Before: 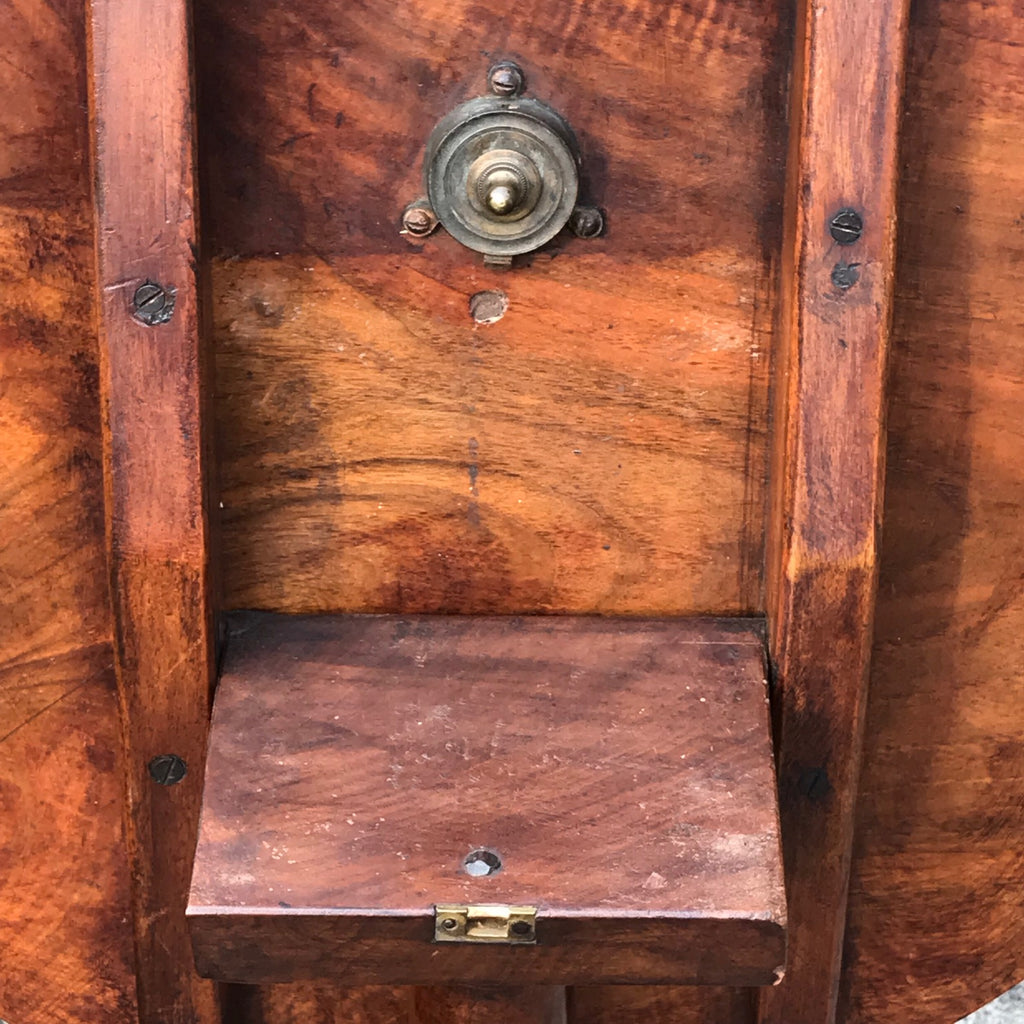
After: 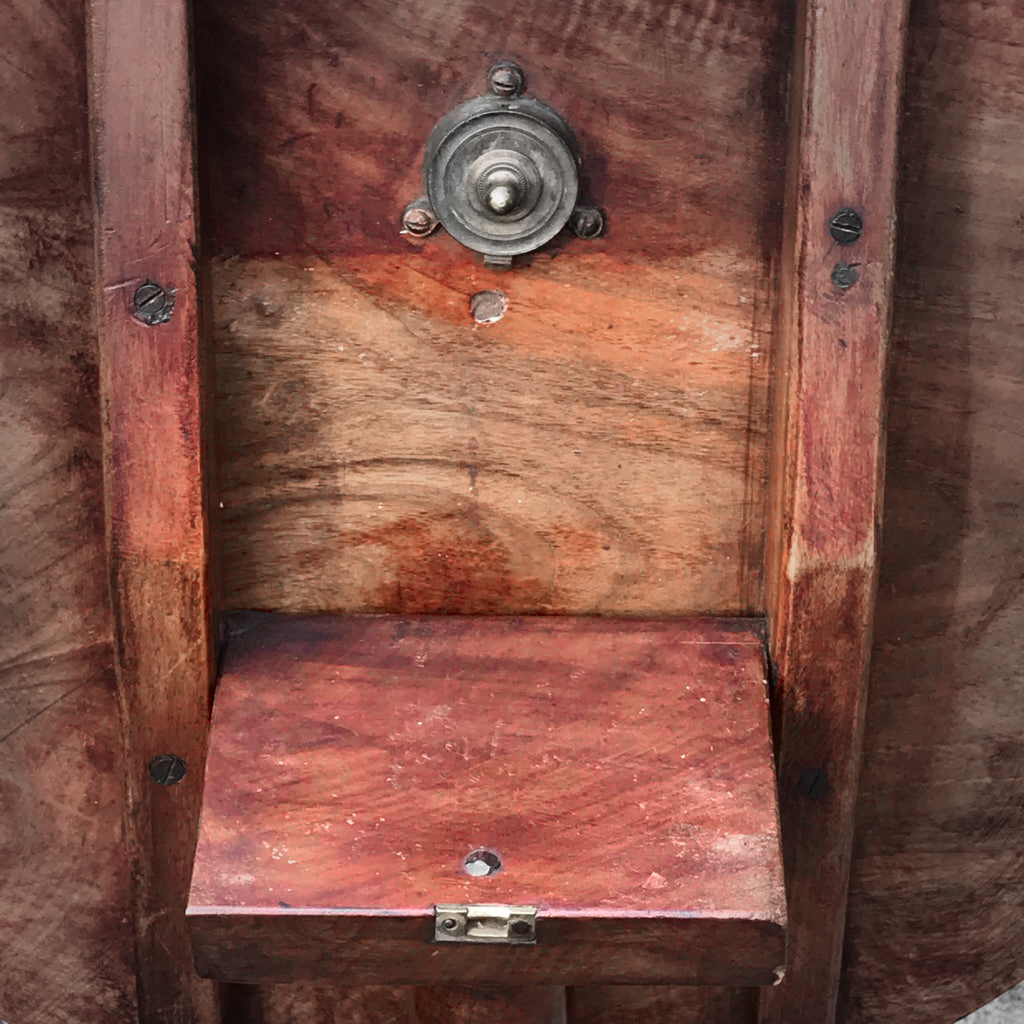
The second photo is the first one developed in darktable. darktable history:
vignetting: fall-off start 64.63%, center (-0.034, 0.148), width/height ratio 0.881
color zones: curves: ch1 [(0, 0.831) (0.08, 0.771) (0.157, 0.268) (0.241, 0.207) (0.562, -0.005) (0.714, -0.013) (0.876, 0.01) (1, 0.831)]
shadows and highlights: radius 93.07, shadows -14.46, white point adjustment 0.23, highlights 31.48, compress 48.23%, highlights color adjustment 52.79%, soften with gaussian
